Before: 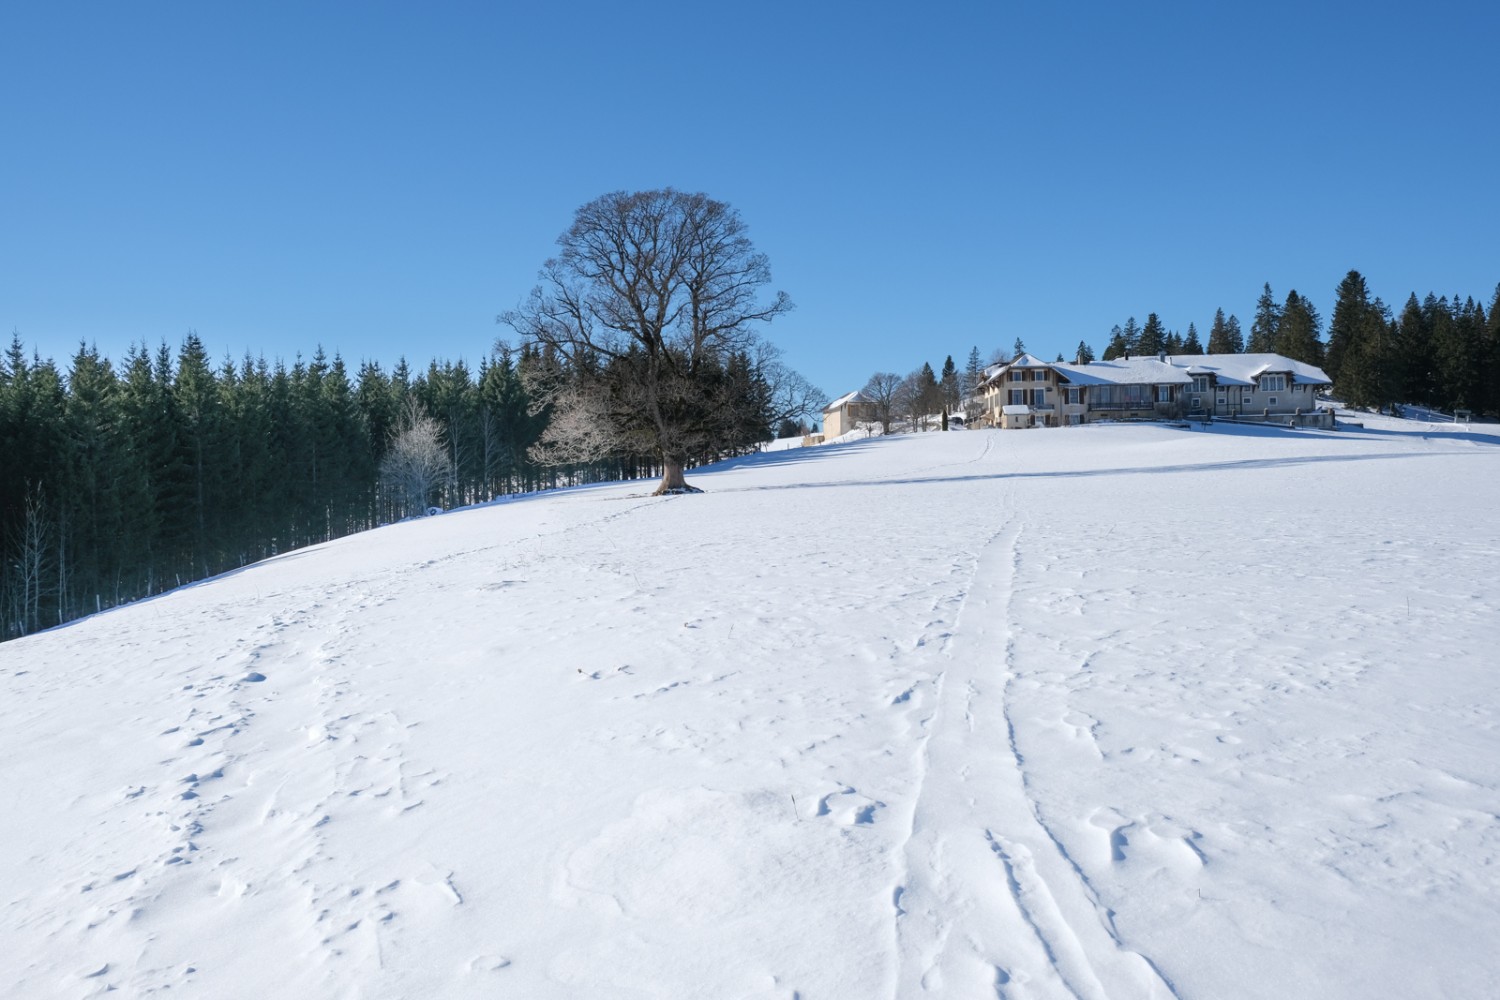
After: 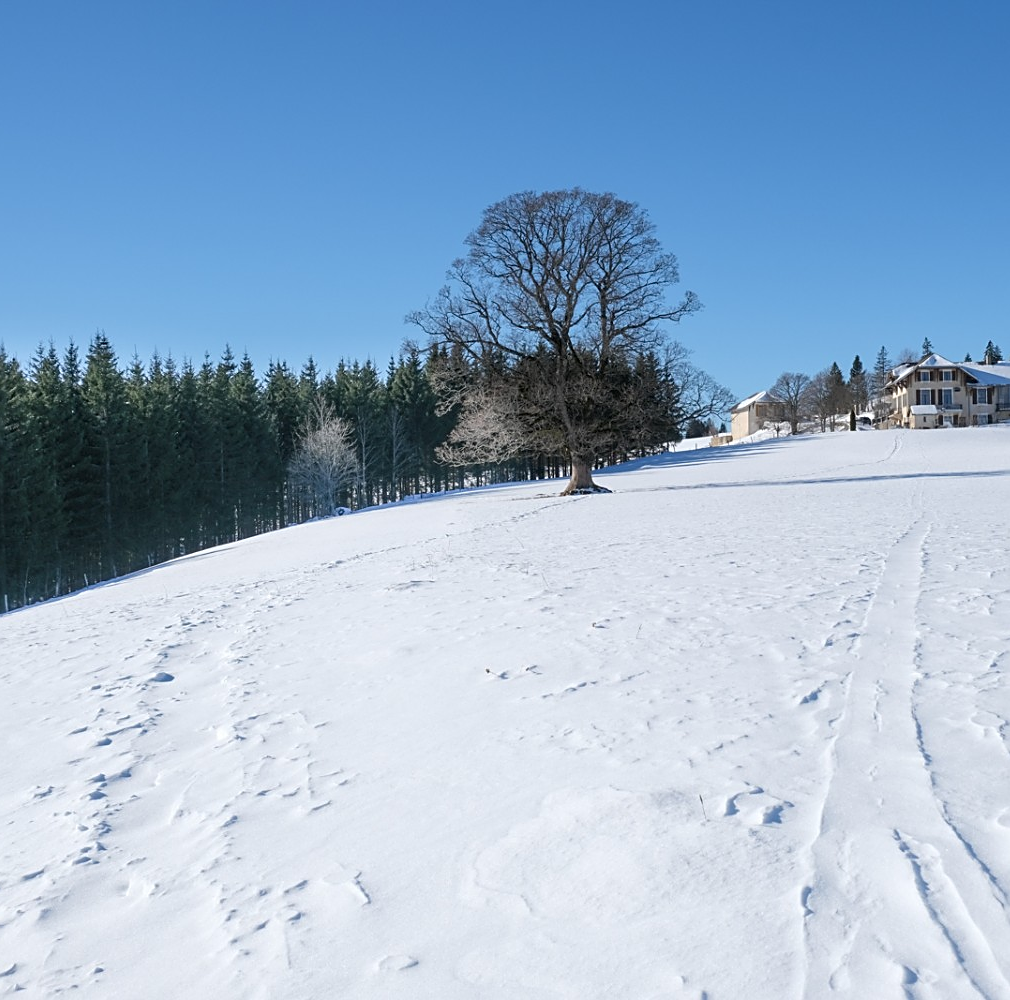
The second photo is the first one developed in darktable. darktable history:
sharpen: on, module defaults
crop and rotate: left 6.153%, right 26.49%
